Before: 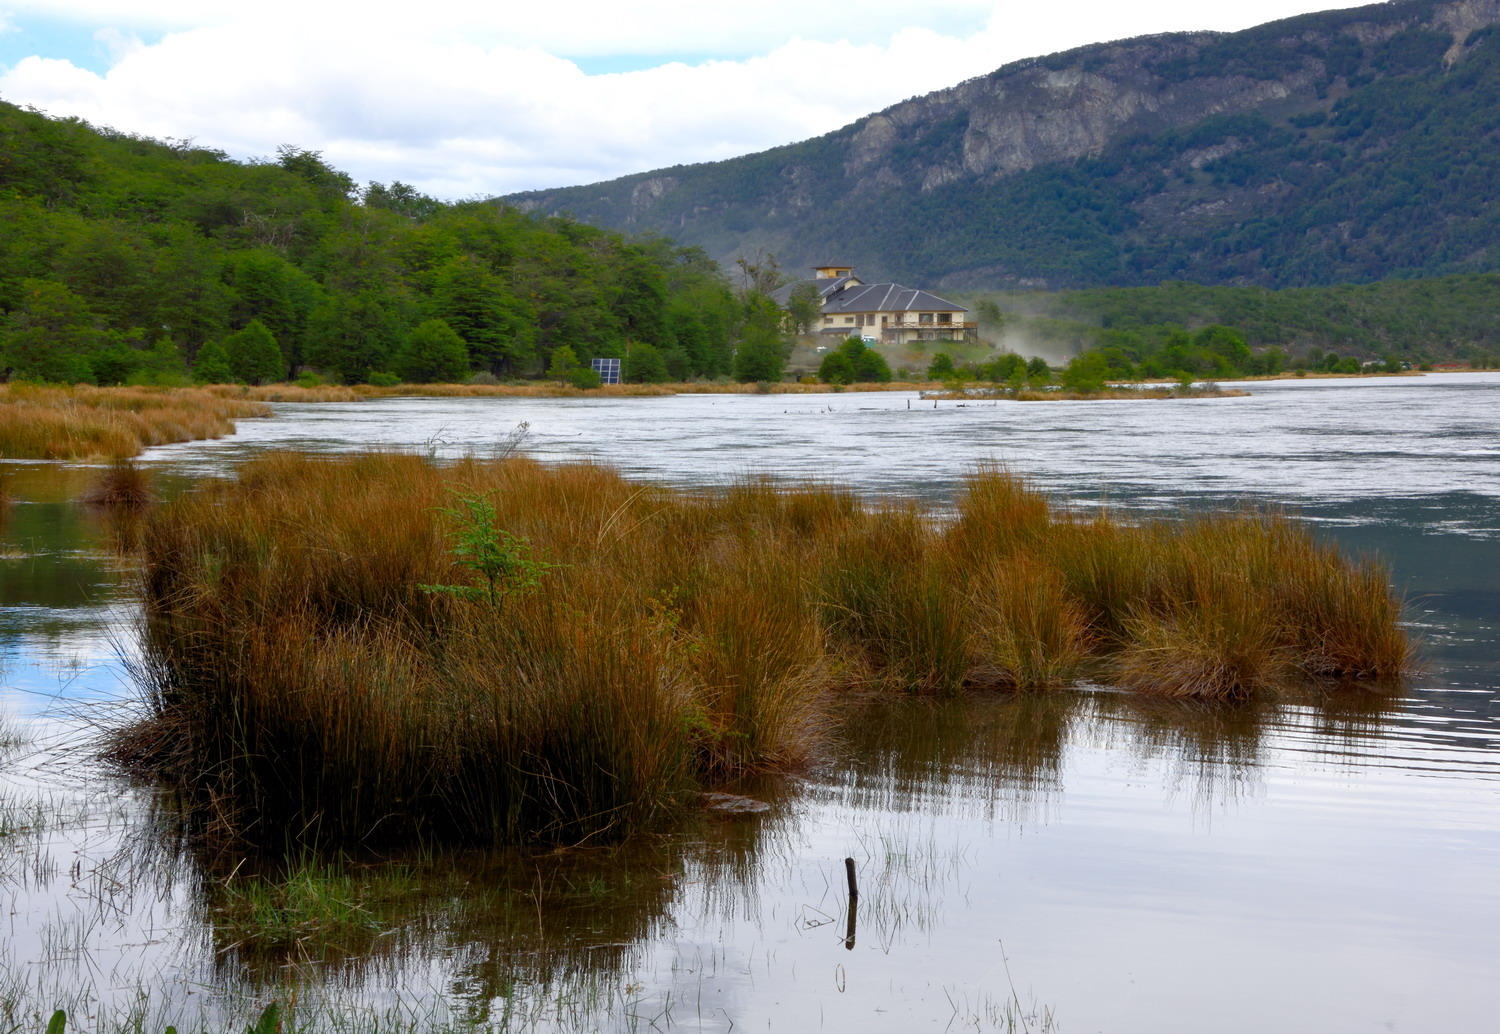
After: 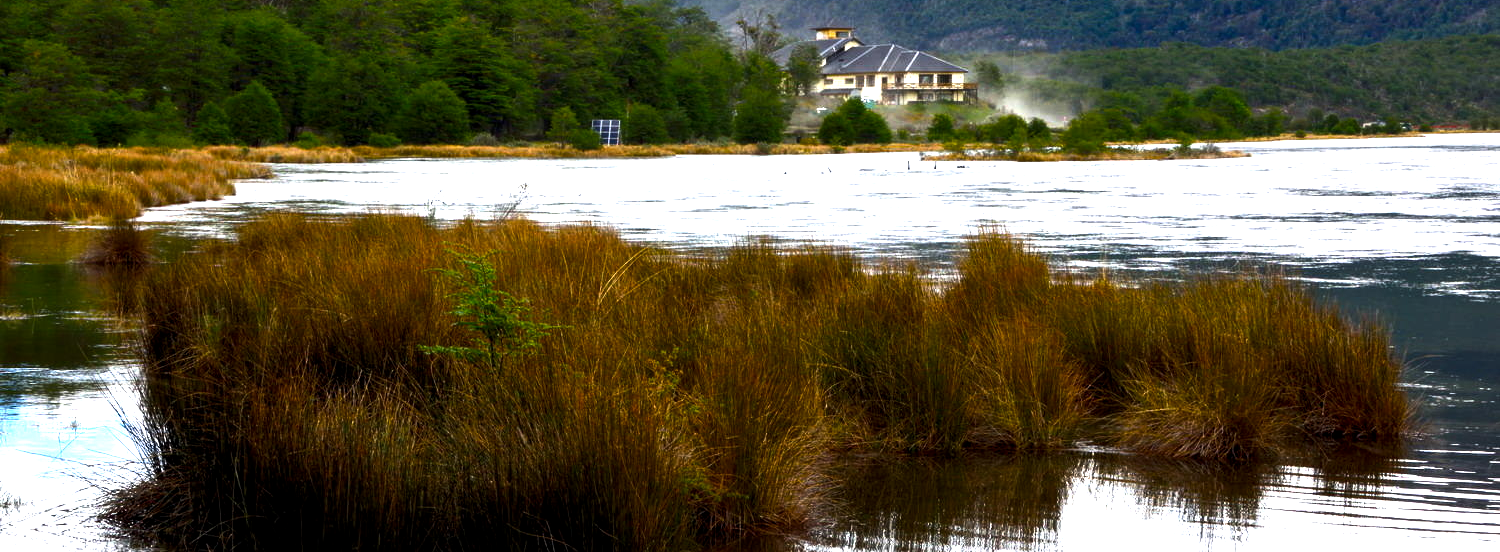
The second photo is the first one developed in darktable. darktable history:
crop and rotate: top 23.143%, bottom 23.462%
local contrast: highlights 104%, shadows 102%, detail 120%, midtone range 0.2
color balance rgb: perceptual saturation grading › global saturation 25.335%, perceptual brilliance grading › global brilliance 21.464%, perceptual brilliance grading › shadows -35.406%
tone equalizer: -8 EV -0.729 EV, -7 EV -0.694 EV, -6 EV -0.565 EV, -5 EV -0.398 EV, -3 EV 0.374 EV, -2 EV 0.6 EV, -1 EV 0.699 EV, +0 EV 0.739 EV, edges refinement/feathering 500, mask exposure compensation -1.57 EV, preserve details no
